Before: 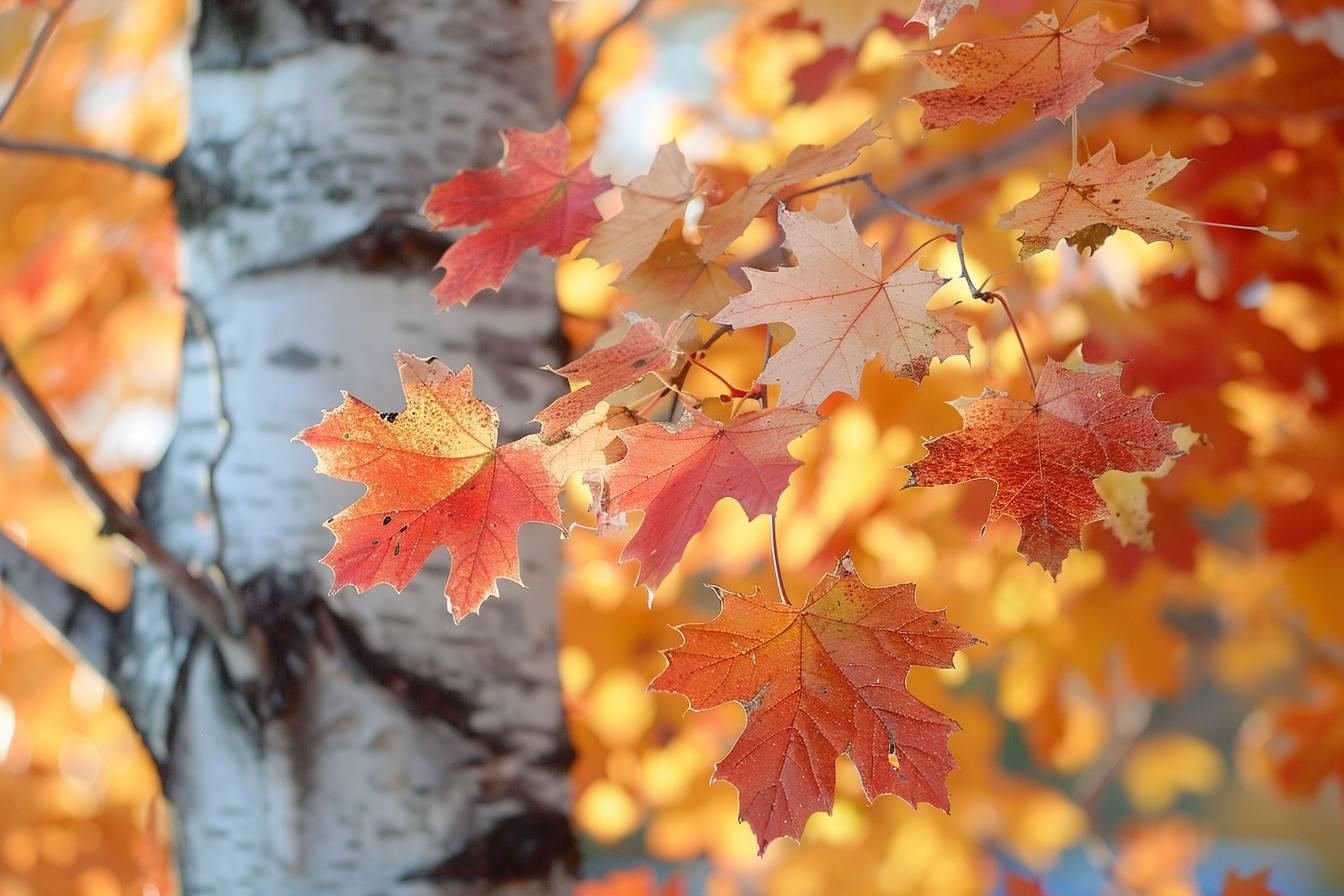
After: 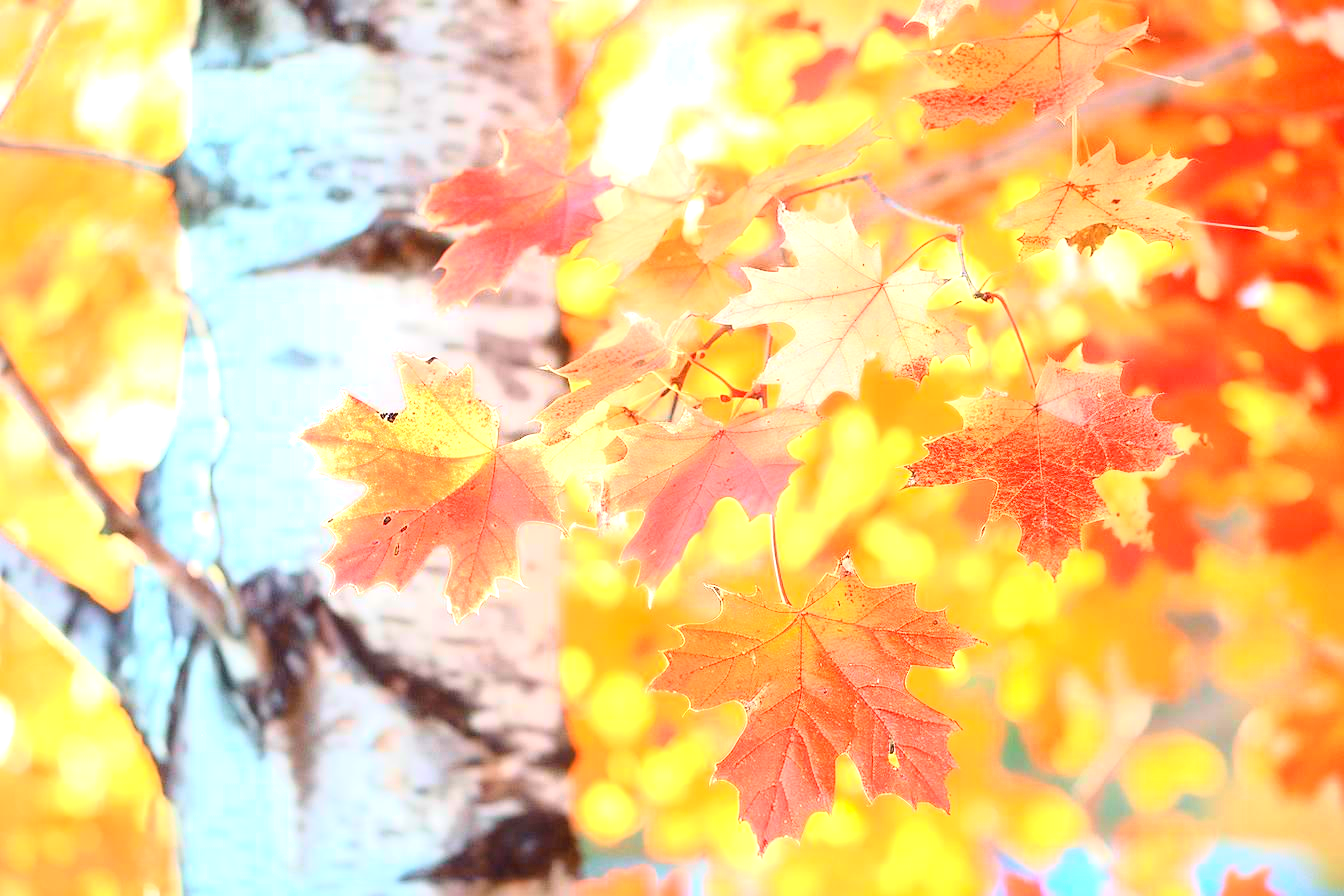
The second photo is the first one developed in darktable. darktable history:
tone curve: curves: ch0 [(0, 0) (0.091, 0.077) (0.389, 0.458) (0.745, 0.82) (0.844, 0.908) (0.909, 0.942) (1, 0.973)]; ch1 [(0, 0) (0.437, 0.404) (0.5, 0.5) (0.529, 0.55) (0.58, 0.6) (0.616, 0.649) (1, 1)]; ch2 [(0, 0) (0.442, 0.415) (0.5, 0.5) (0.535, 0.557) (0.585, 0.62) (1, 1)], color space Lab, independent channels, preserve colors none
exposure: black level correction 0, exposure 1.675 EV, compensate exposure bias true, compensate highlight preservation false
